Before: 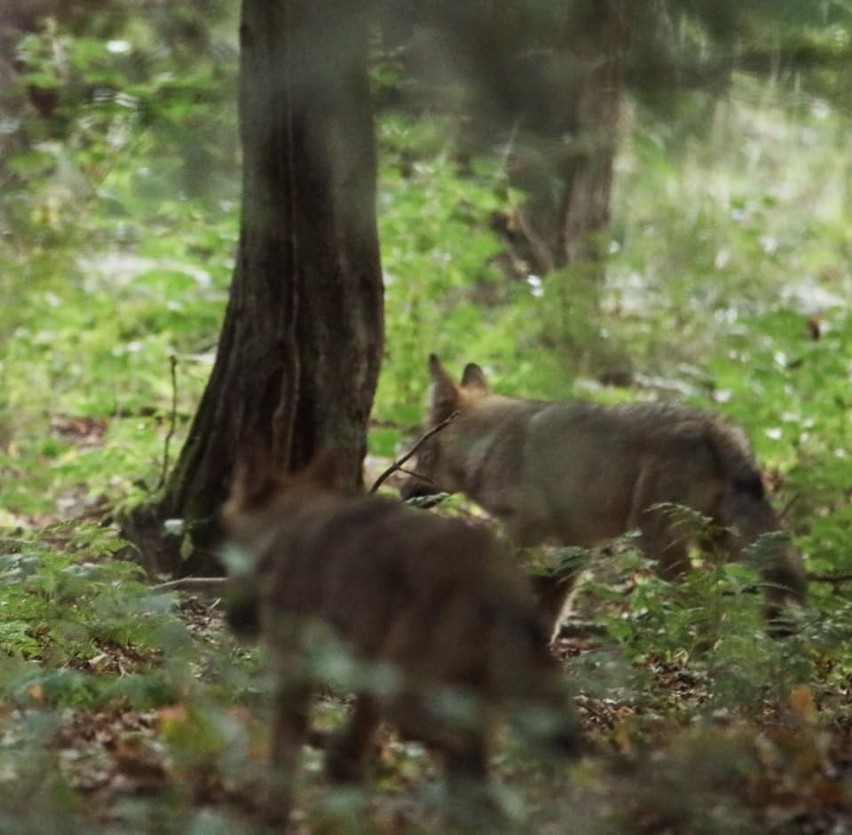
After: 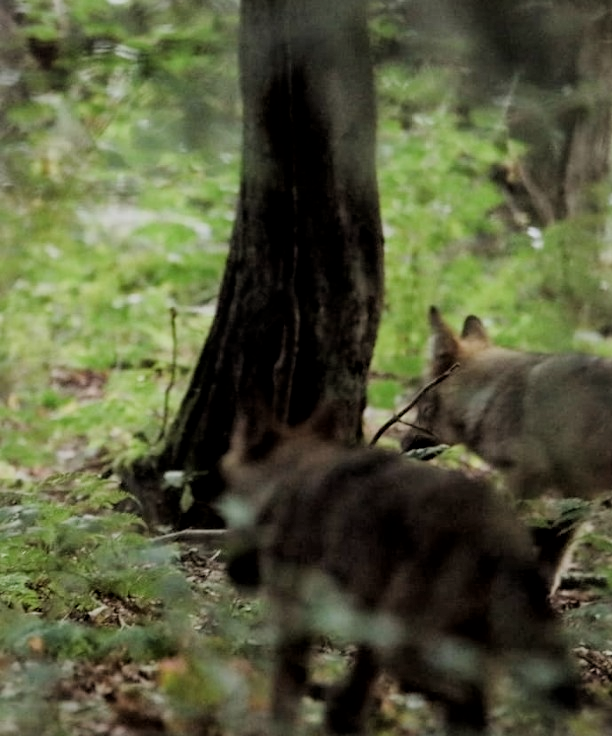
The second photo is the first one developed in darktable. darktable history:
crop: top 5.803%, right 27.864%, bottom 5.804%
local contrast: mode bilateral grid, contrast 20, coarseness 50, detail 120%, midtone range 0.2
filmic rgb: black relative exposure -4.88 EV, hardness 2.82
